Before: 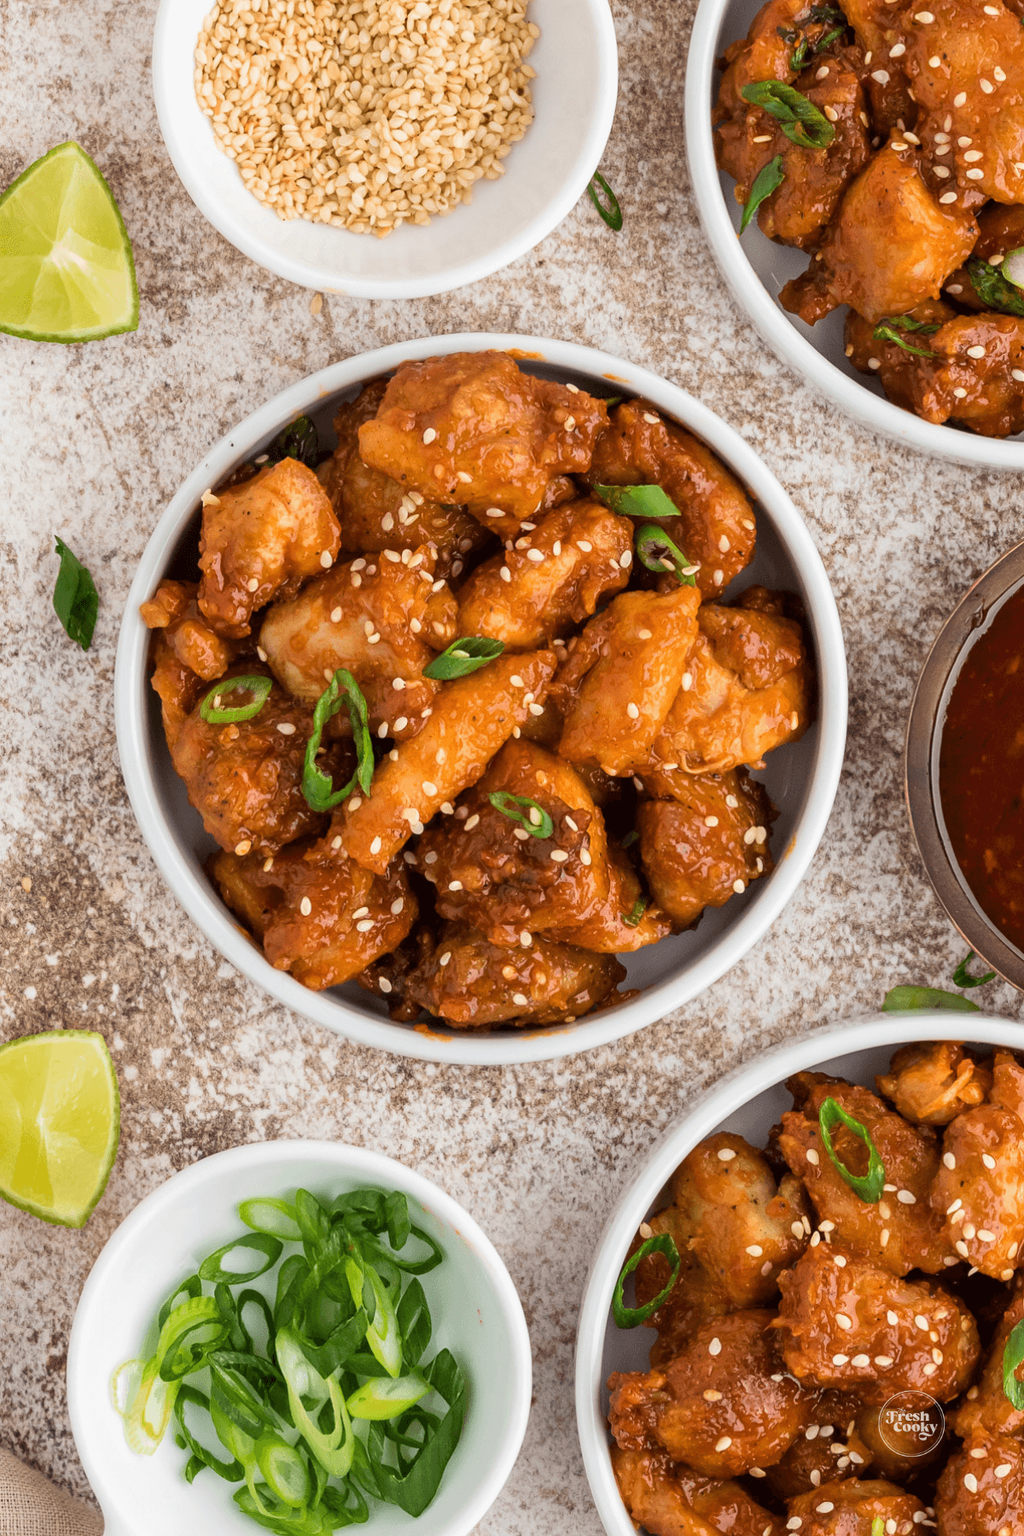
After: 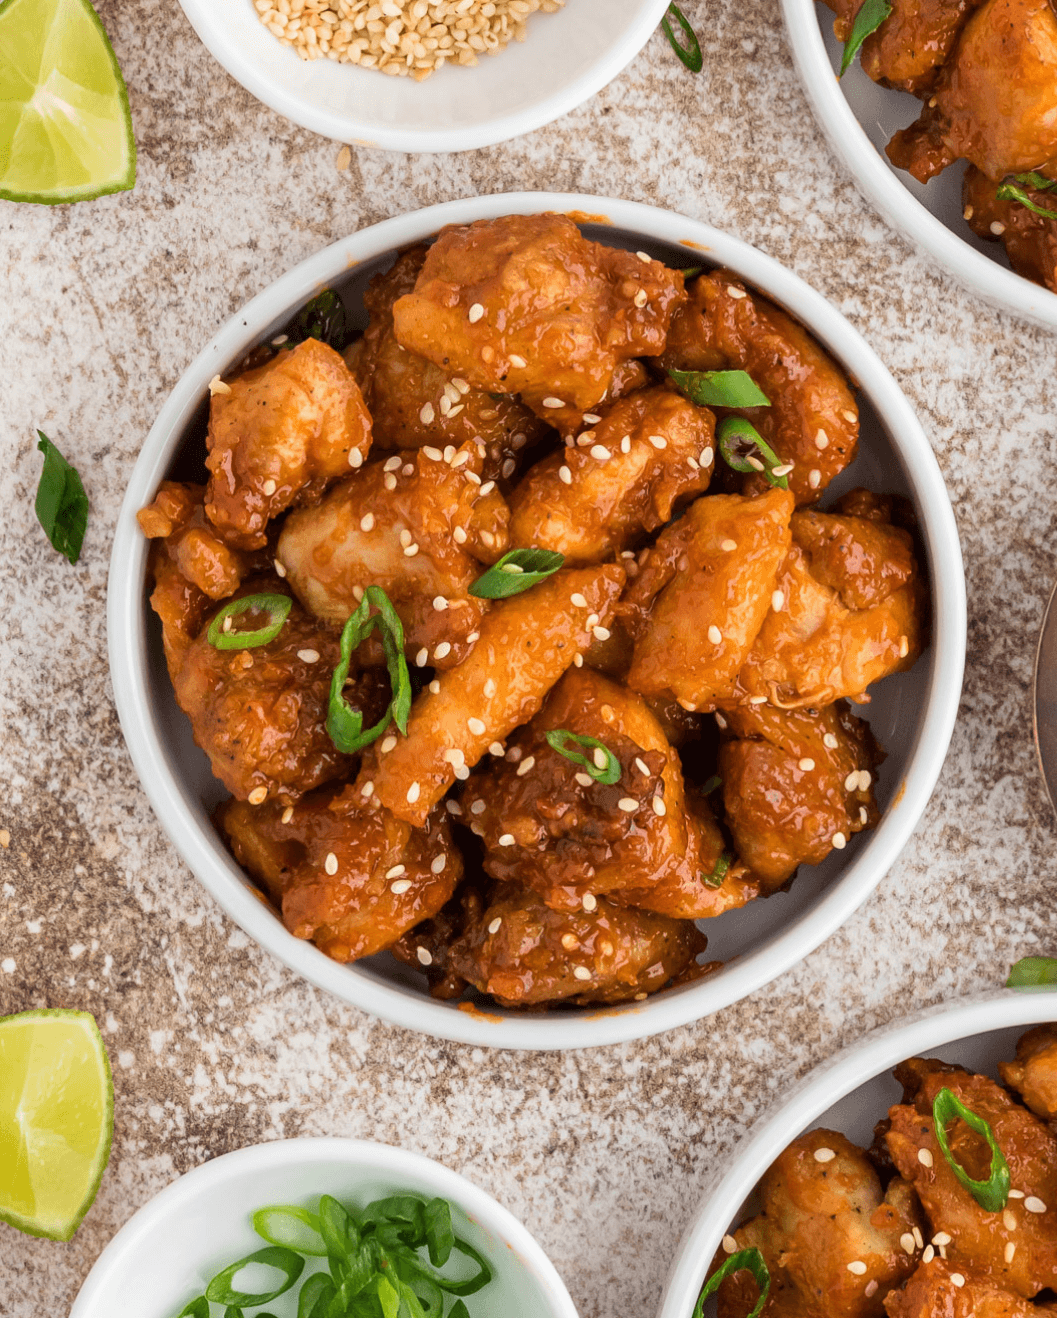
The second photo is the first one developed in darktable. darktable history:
crop and rotate: left 2.313%, top 11.001%, right 9.588%, bottom 15.747%
